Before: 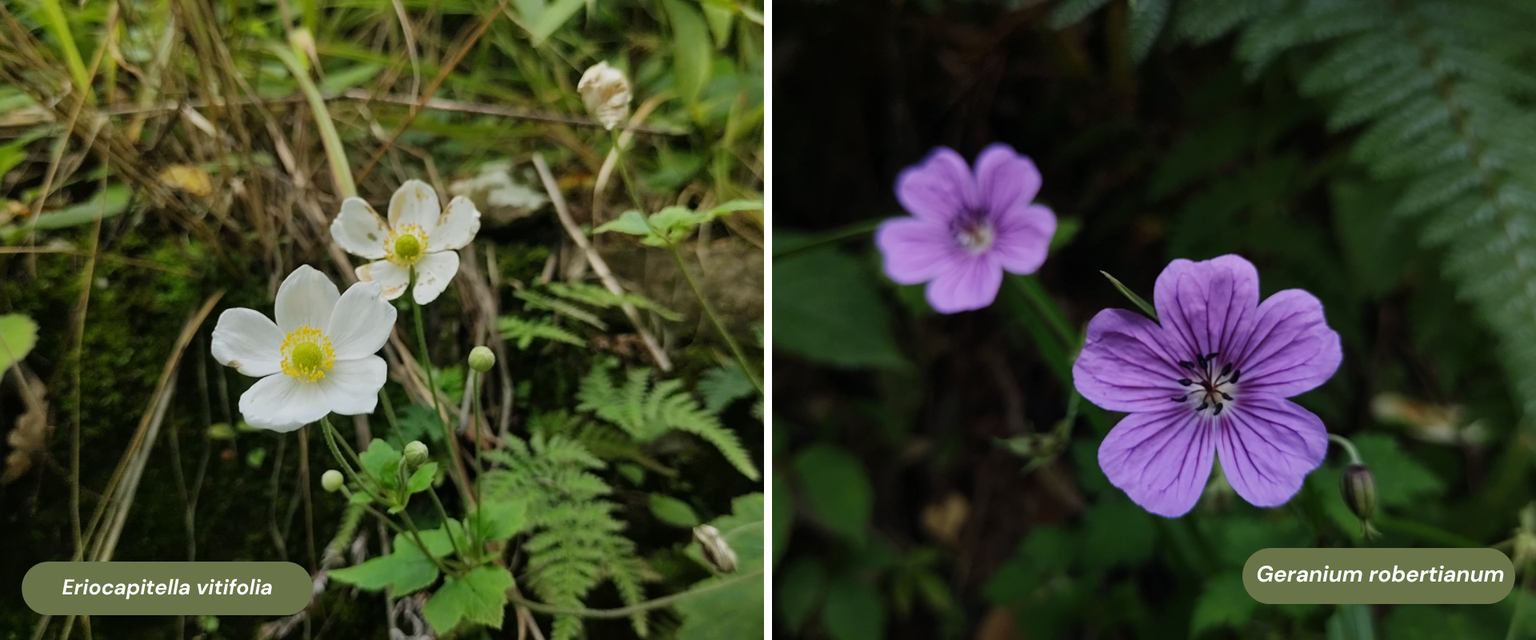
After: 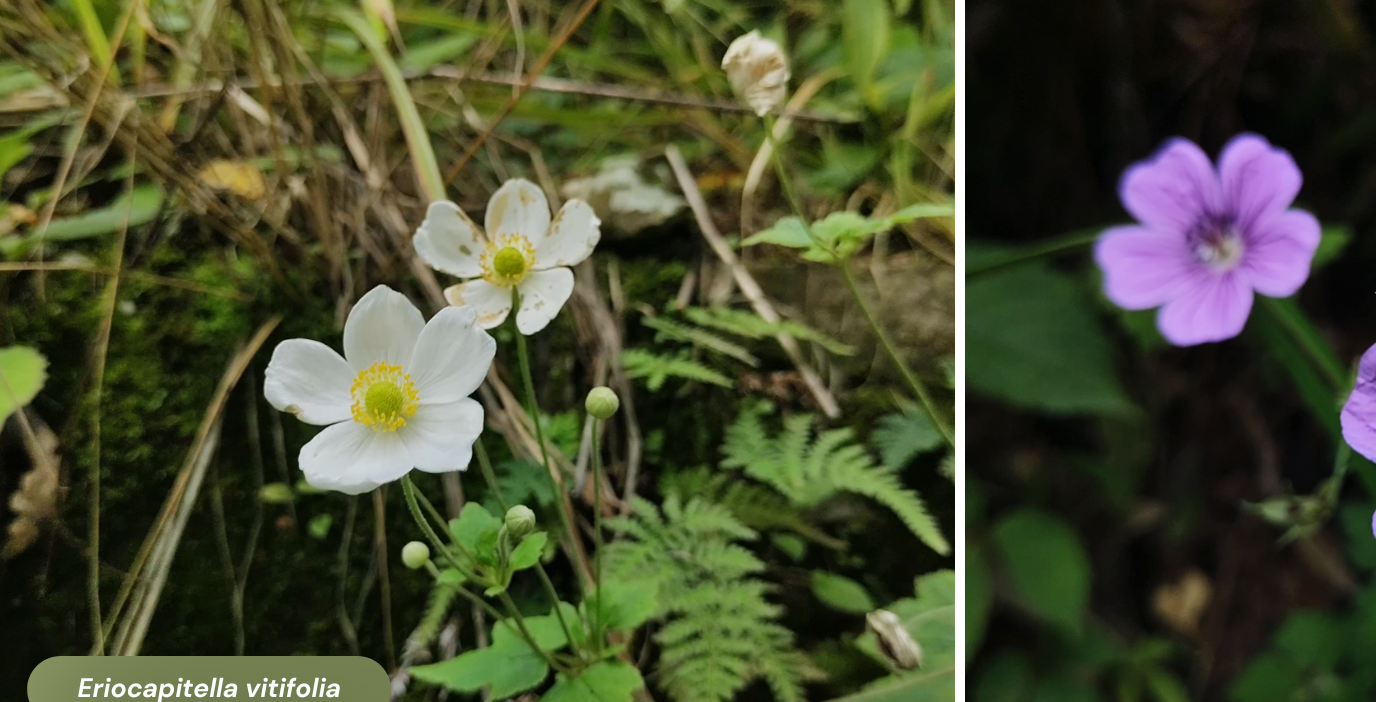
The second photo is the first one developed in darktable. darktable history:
crop: top 5.803%, right 27.864%, bottom 5.804%
shadows and highlights: shadows 40, highlights -54, highlights color adjustment 46%, low approximation 0.01, soften with gaussian
